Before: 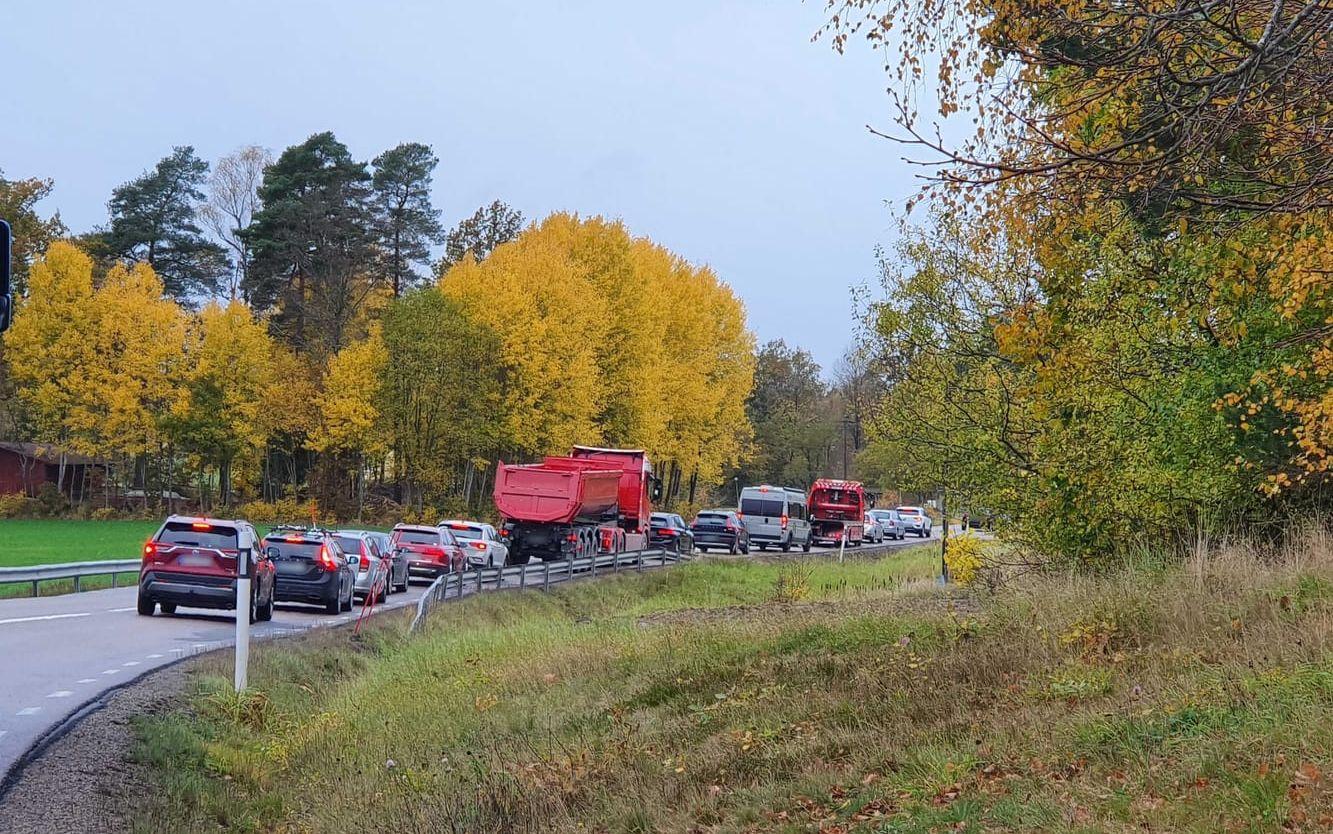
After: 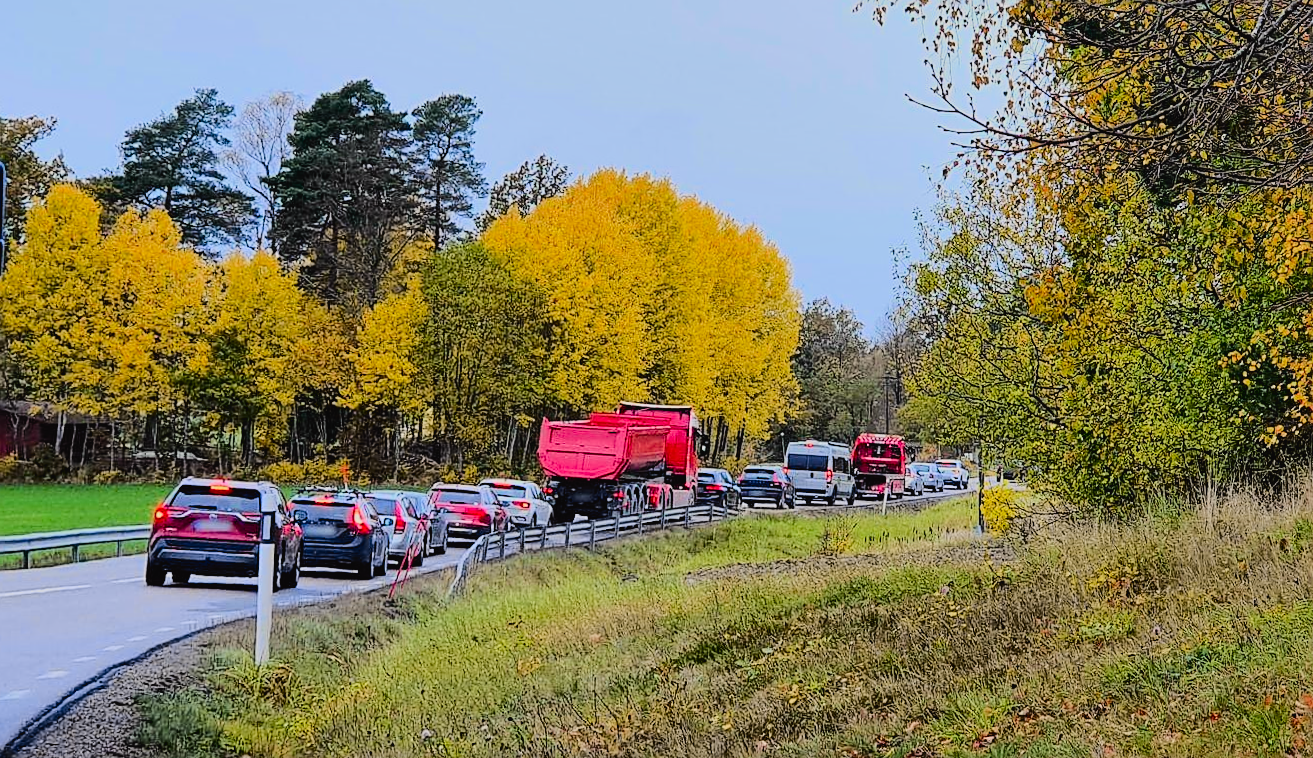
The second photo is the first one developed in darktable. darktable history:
contrast brightness saturation: contrast 0.23, brightness 0.1, saturation 0.29
filmic rgb: black relative exposure -6.15 EV, white relative exposure 6.96 EV, hardness 2.23, color science v6 (2022)
rotate and perspective: rotation -0.013°, lens shift (vertical) -0.027, lens shift (horizontal) 0.178, crop left 0.016, crop right 0.989, crop top 0.082, crop bottom 0.918
sharpen: on, module defaults
tone curve: curves: ch0 [(0, 0.021) (0.049, 0.044) (0.157, 0.131) (0.365, 0.359) (0.499, 0.517) (0.675, 0.667) (0.856, 0.83) (1, 0.969)]; ch1 [(0, 0) (0.302, 0.309) (0.433, 0.443) (0.472, 0.47) (0.502, 0.503) (0.527, 0.516) (0.564, 0.557) (0.614, 0.645) (0.677, 0.722) (0.859, 0.889) (1, 1)]; ch2 [(0, 0) (0.33, 0.301) (0.447, 0.44) (0.487, 0.496) (0.502, 0.501) (0.535, 0.537) (0.565, 0.558) (0.608, 0.624) (1, 1)], color space Lab, independent channels, preserve colors none
shadows and highlights: shadows 29.61, highlights -30.47, low approximation 0.01, soften with gaussian
